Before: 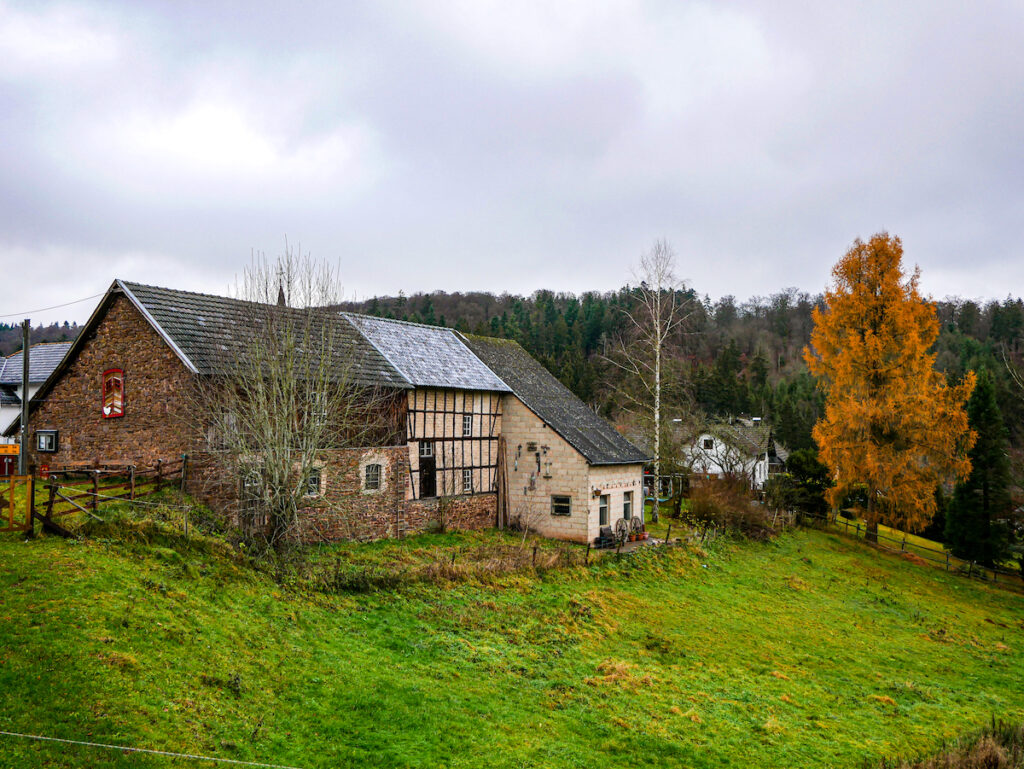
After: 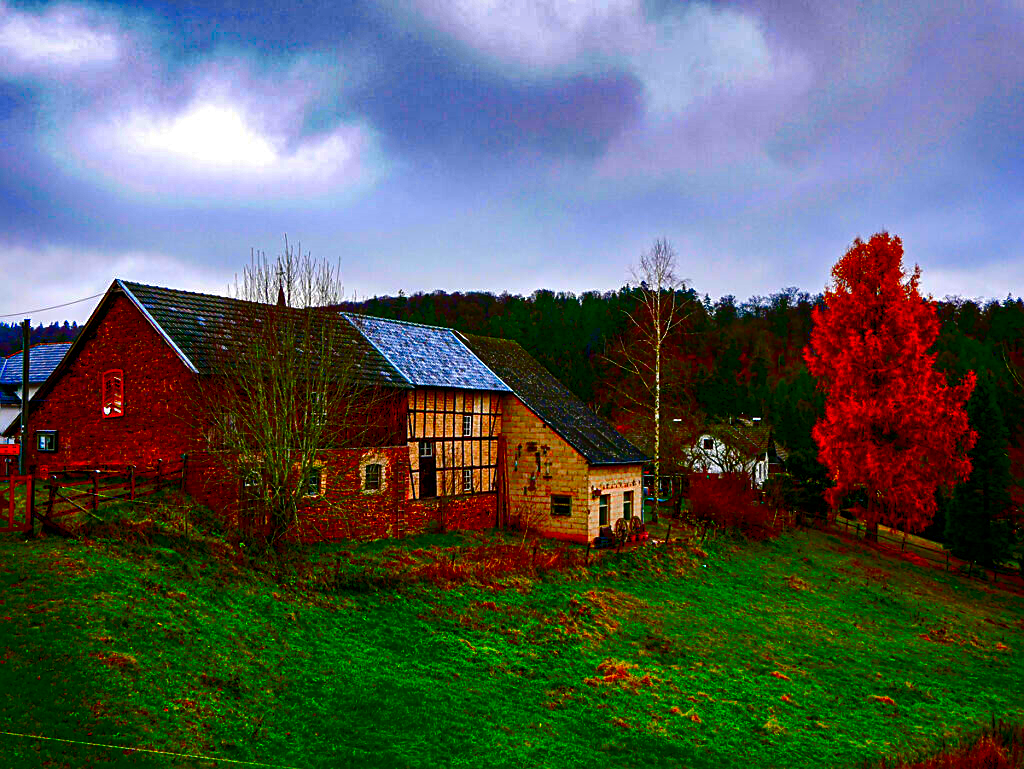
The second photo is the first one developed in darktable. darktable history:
shadows and highlights: shadows 20.91, highlights -82.73, soften with gaussian
contrast brightness saturation: contrast 0.09, brightness -0.59, saturation 0.17
sharpen: on, module defaults
color correction: saturation 3
color balance rgb: perceptual saturation grading › global saturation 20%, perceptual saturation grading › highlights -25%, perceptual saturation grading › shadows 50%
